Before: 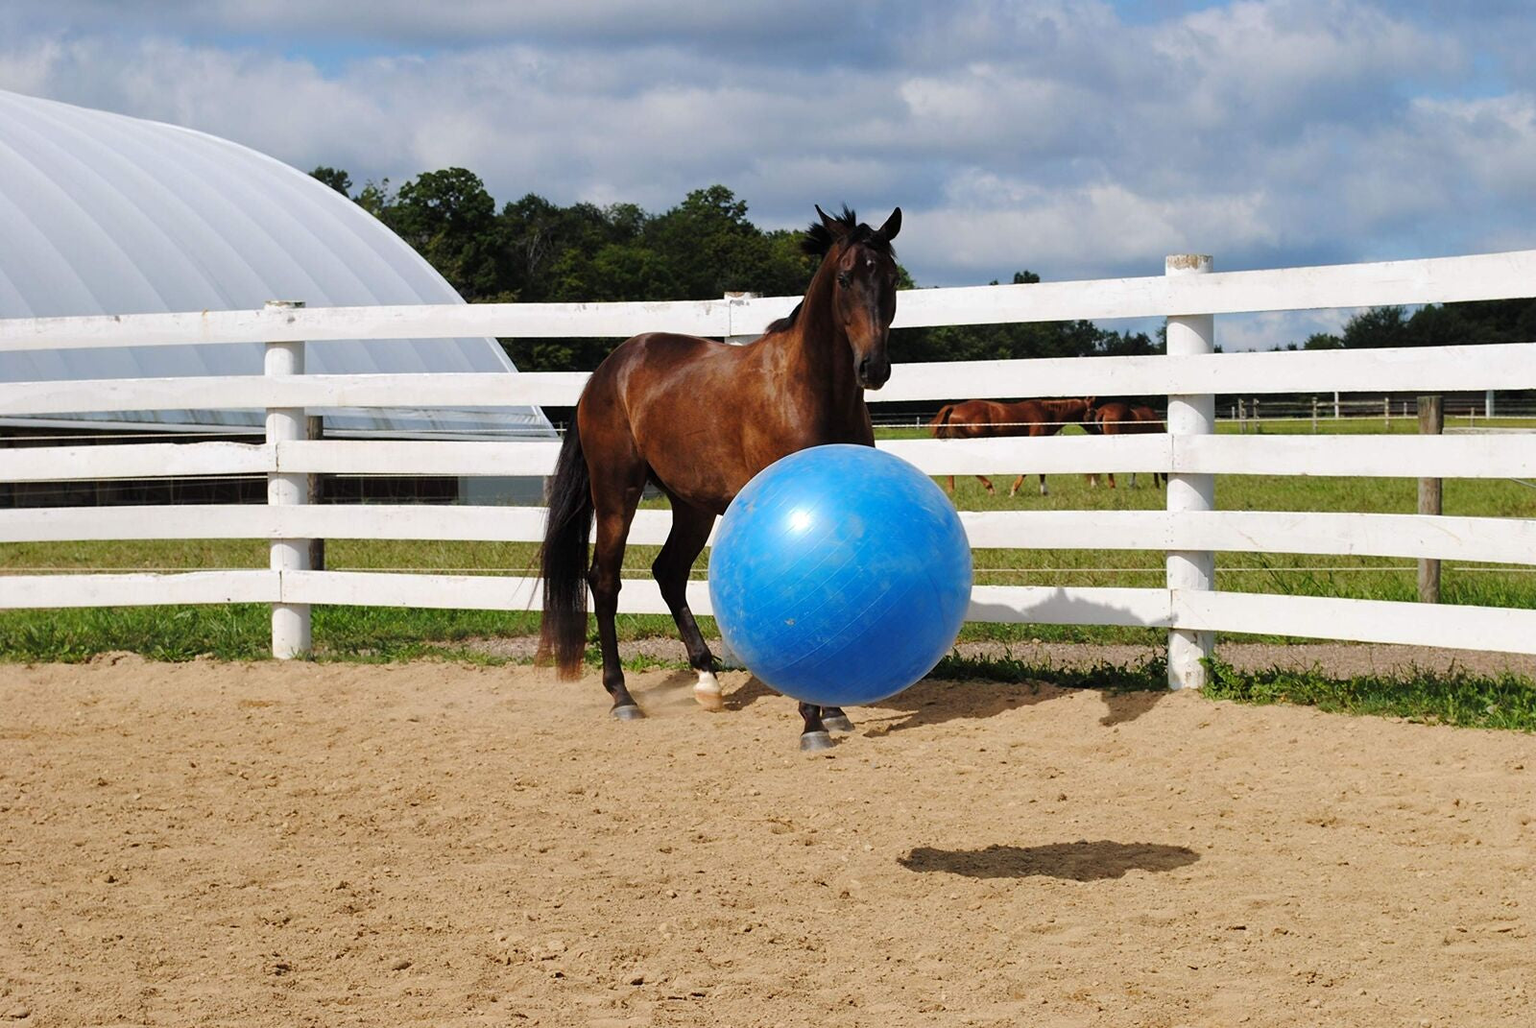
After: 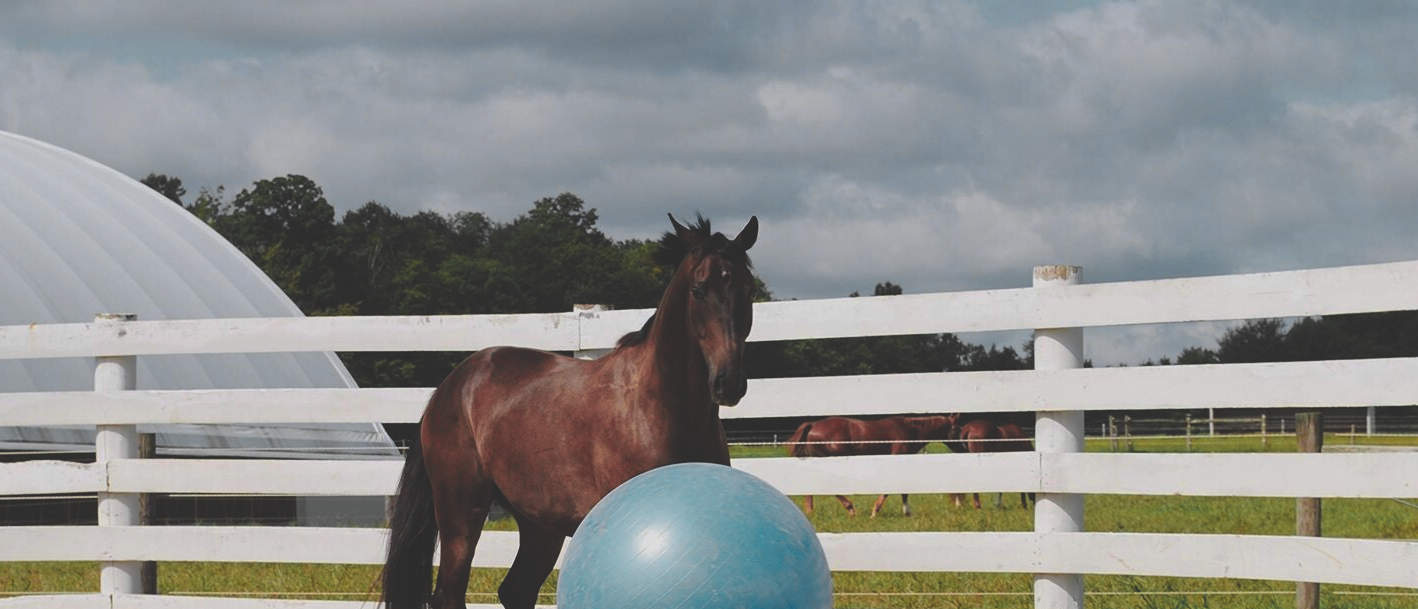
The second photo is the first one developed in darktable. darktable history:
exposure: black level correction -0.035, exposure -0.496 EV, compensate highlight preservation false
crop and rotate: left 11.337%, bottom 43.092%
color zones: curves: ch0 [(0.257, 0.558) (0.75, 0.565)]; ch1 [(0.004, 0.857) (0.14, 0.416) (0.257, 0.695) (0.442, 0.032) (0.736, 0.266) (0.891, 0.741)]; ch2 [(0, 0.623) (0.112, 0.436) (0.271, 0.474) (0.516, 0.64) (0.743, 0.286)]
